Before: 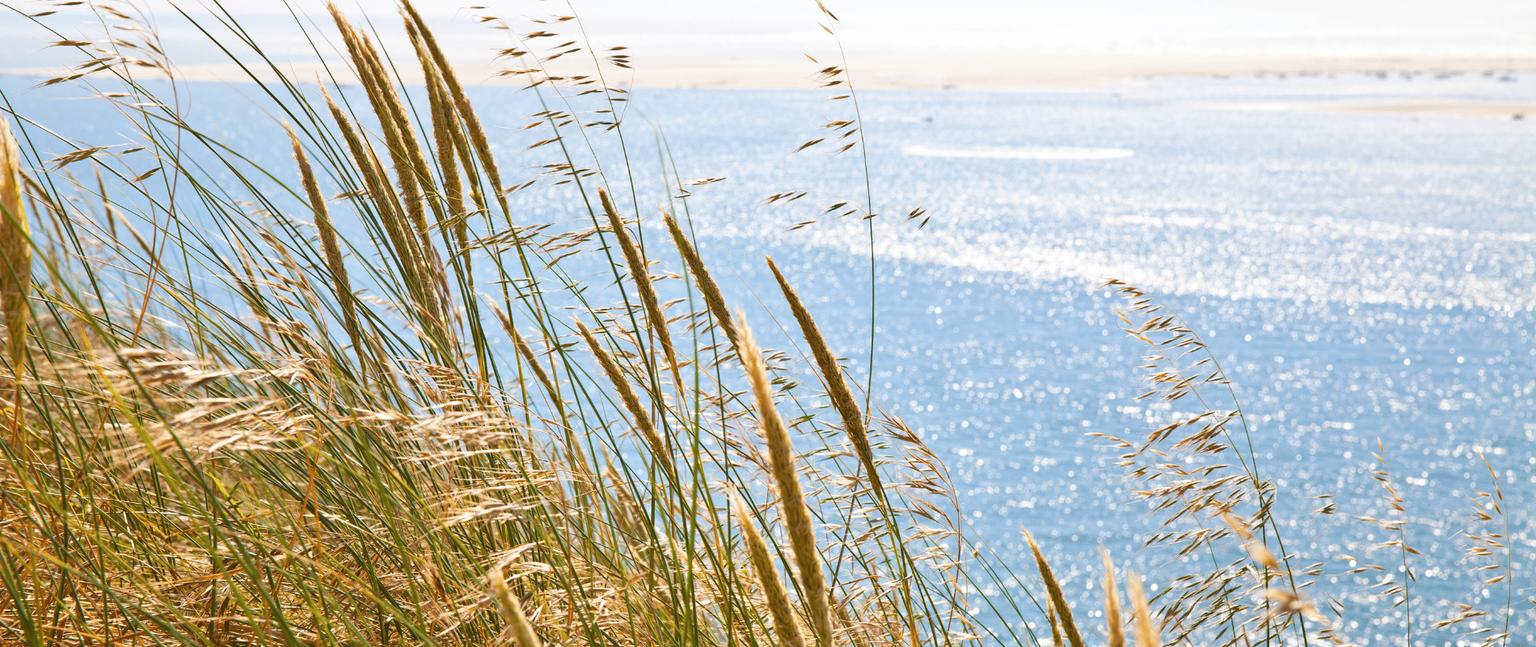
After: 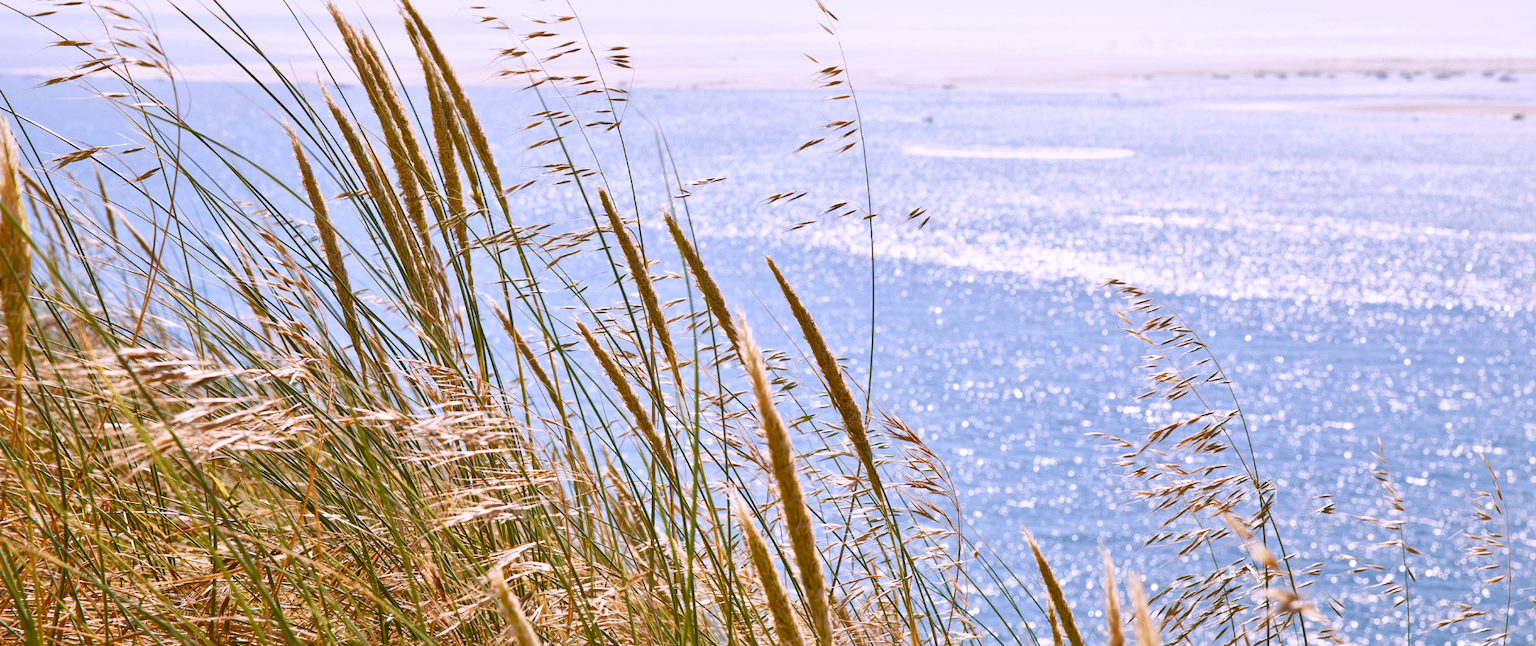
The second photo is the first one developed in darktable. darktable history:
color balance rgb: shadows lift › chroma 1%, shadows lift › hue 113°, highlights gain › chroma 0.2%, highlights gain › hue 333°, perceptual saturation grading › global saturation 20%, perceptual saturation grading › highlights -50%, perceptual saturation grading › shadows 25%, contrast -10%
white balance: red 1.042, blue 1.17
local contrast: mode bilateral grid, contrast 20, coarseness 50, detail 150%, midtone range 0.2
